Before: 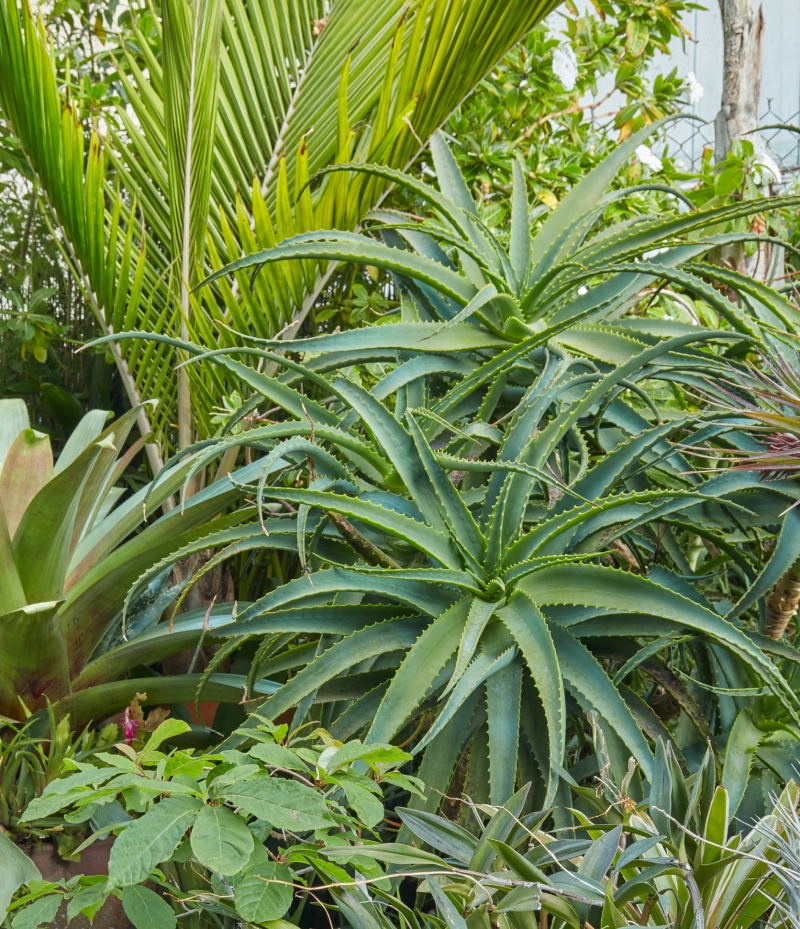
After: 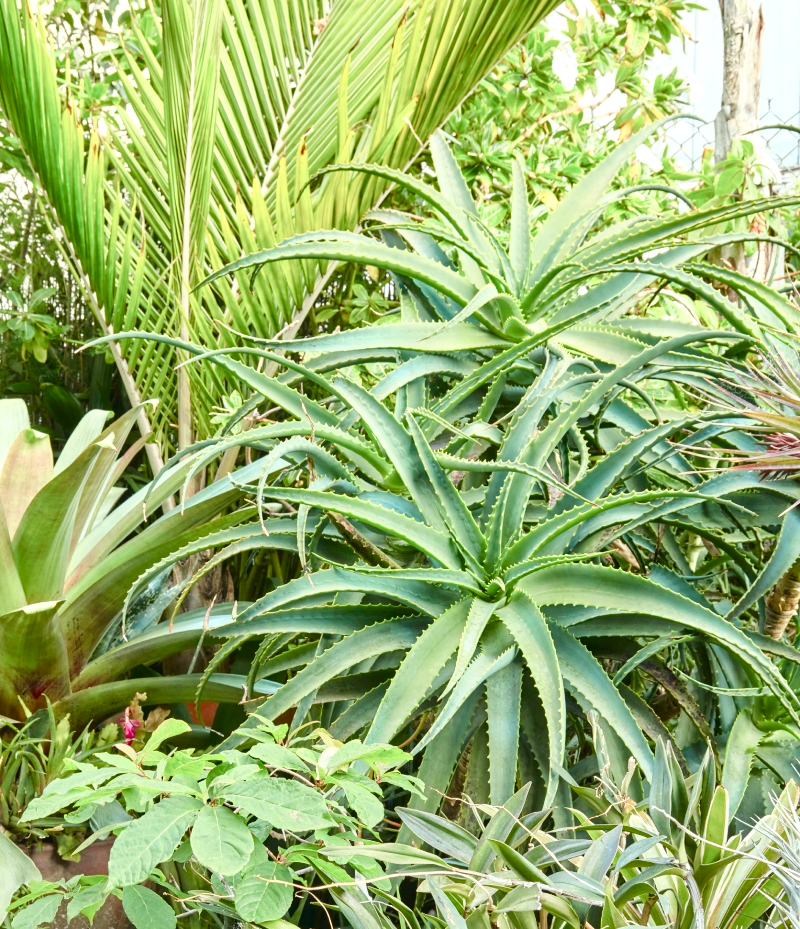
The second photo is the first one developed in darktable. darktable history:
color balance rgb: perceptual saturation grading › global saturation 20%, perceptual saturation grading › highlights -50%, perceptual saturation grading › shadows 30%
exposure: exposure 0.566 EV, compensate highlight preservation false
tone curve: curves: ch0 [(0, 0.023) (0.087, 0.065) (0.184, 0.168) (0.45, 0.54) (0.57, 0.683) (0.722, 0.825) (0.877, 0.948) (1, 1)]; ch1 [(0, 0) (0.388, 0.369) (0.447, 0.447) (0.505, 0.5) (0.534, 0.528) (0.573, 0.583) (0.663, 0.68) (1, 1)]; ch2 [(0, 0) (0.314, 0.223) (0.427, 0.405) (0.492, 0.505) (0.531, 0.55) (0.589, 0.599) (1, 1)], color space Lab, independent channels, preserve colors none
